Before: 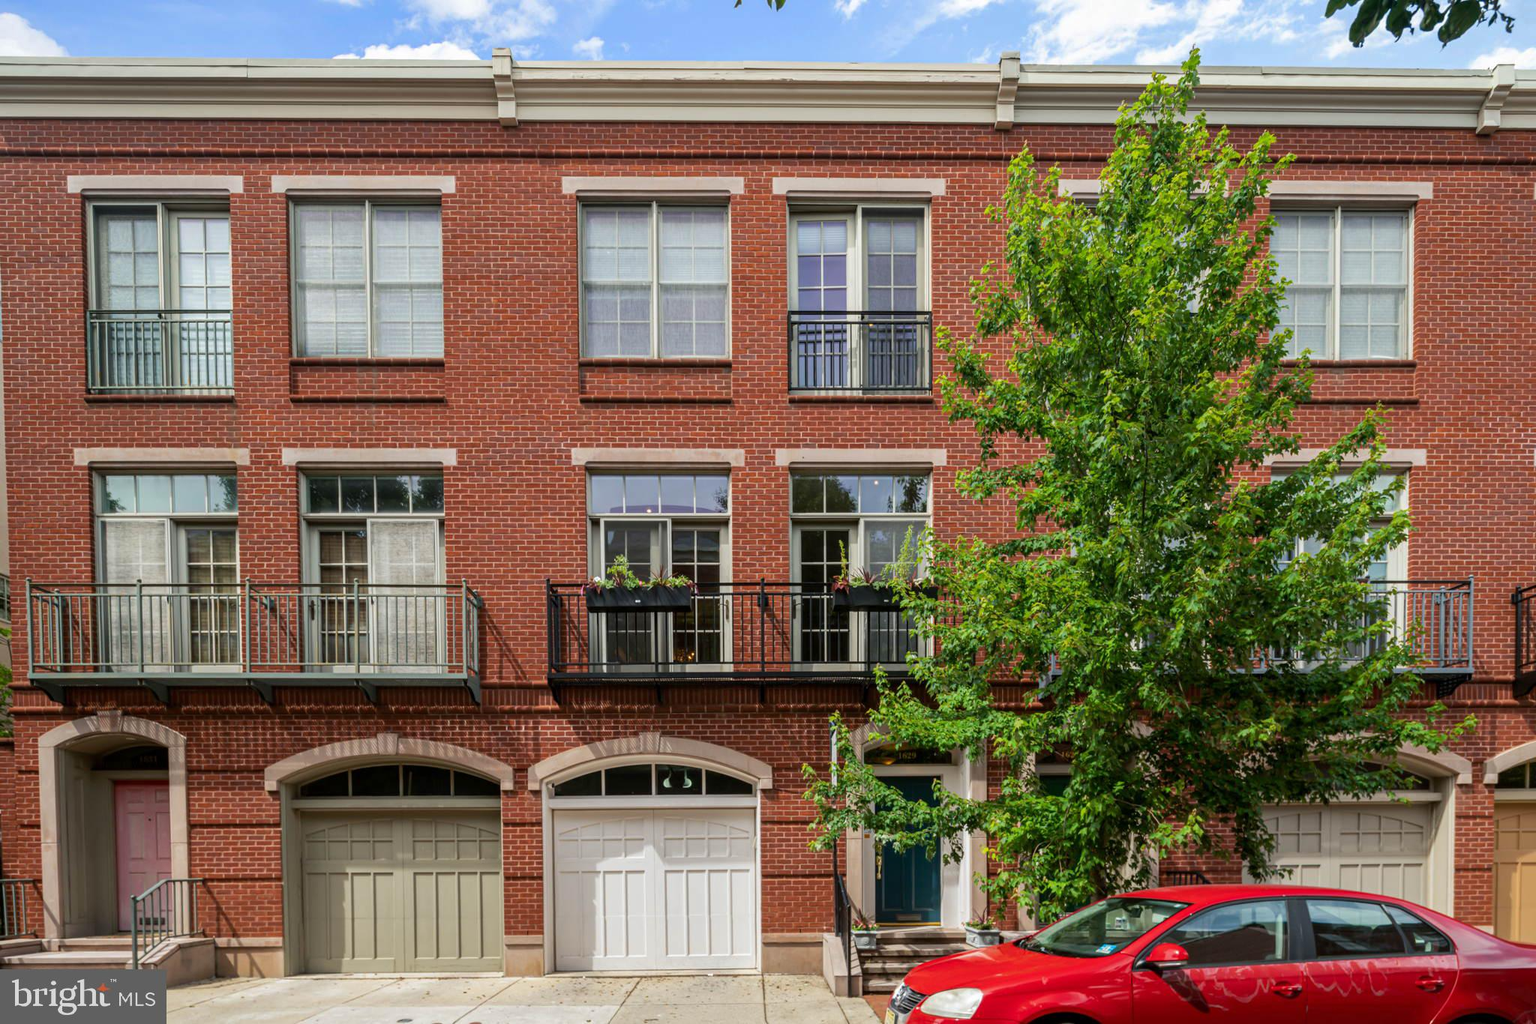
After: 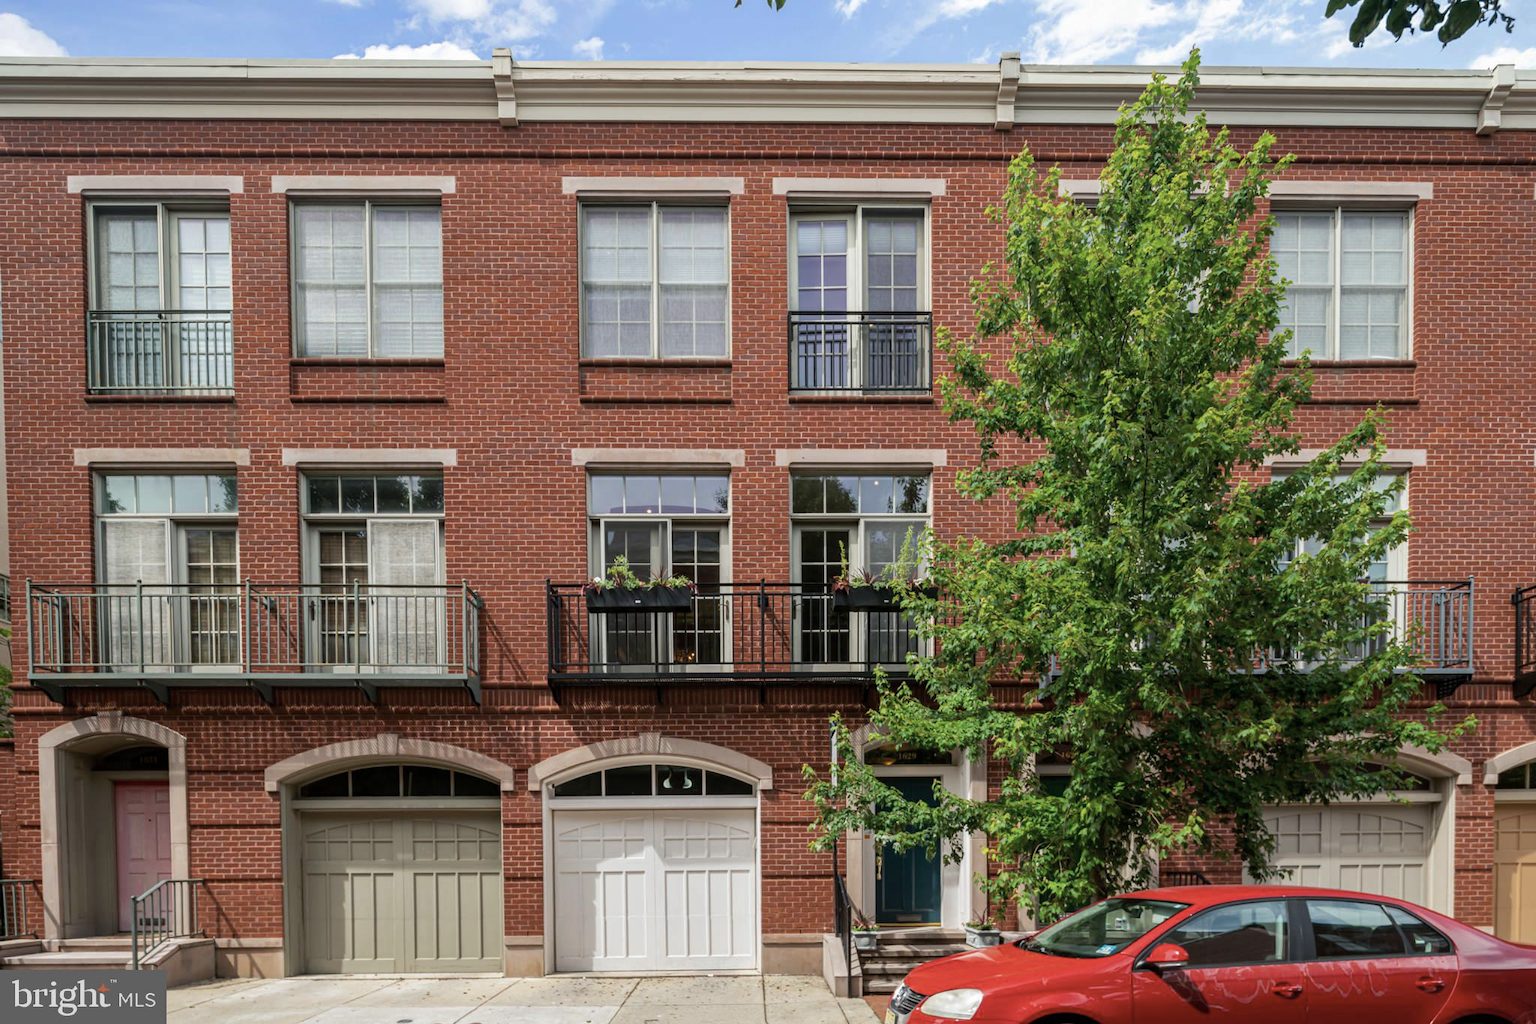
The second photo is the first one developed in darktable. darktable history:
exposure: compensate exposure bias true, compensate highlight preservation false
color correction: highlights b* -0.029, saturation 0.787
